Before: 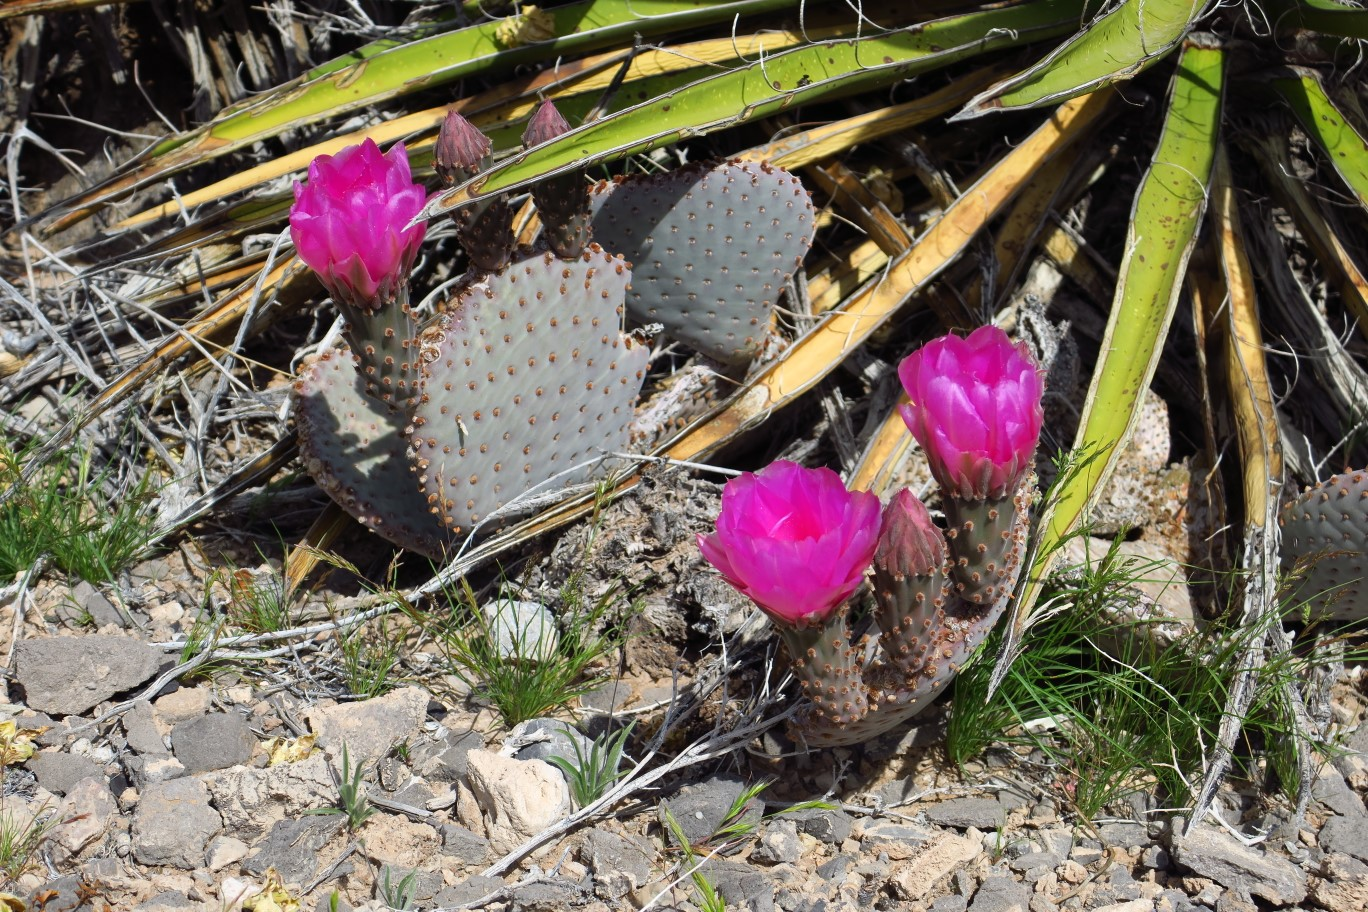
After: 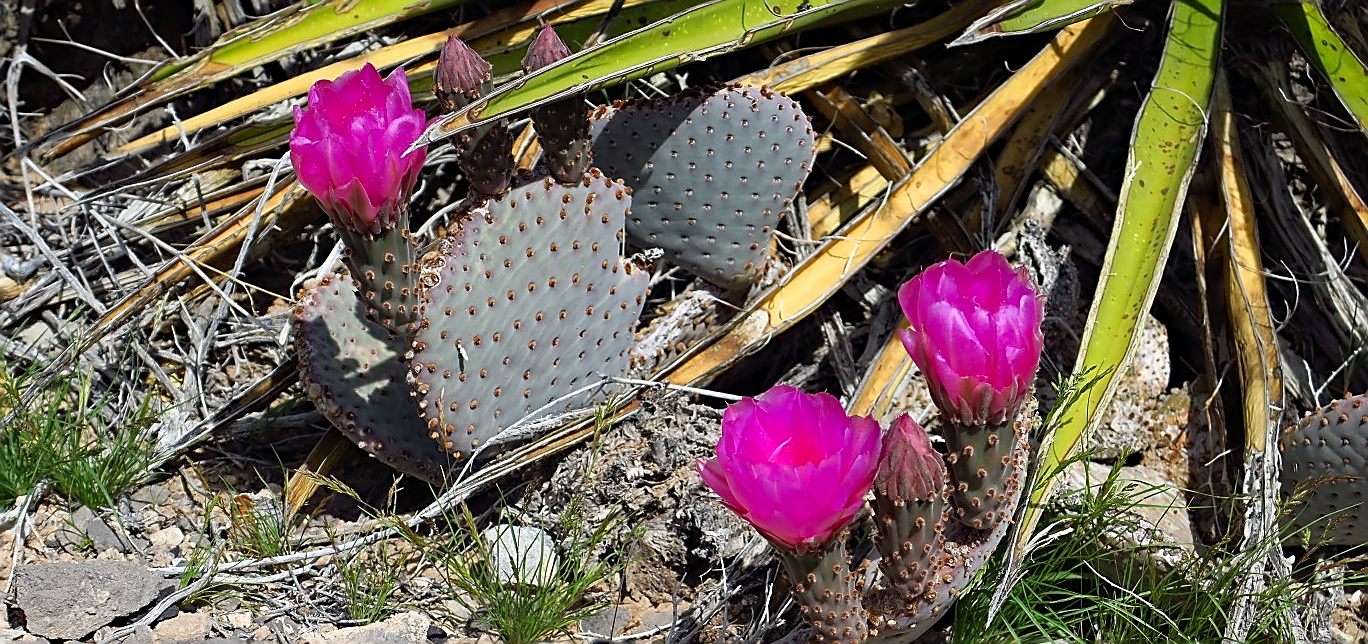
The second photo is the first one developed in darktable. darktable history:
haze removal: strength 0.29, distance 0.25, compatibility mode true, adaptive false
crop and rotate: top 8.293%, bottom 20.996%
shadows and highlights: shadows -24.28, highlights 49.77, soften with gaussian
sharpen: radius 1.4, amount 1.25, threshold 0.7
tone equalizer: on, module defaults
